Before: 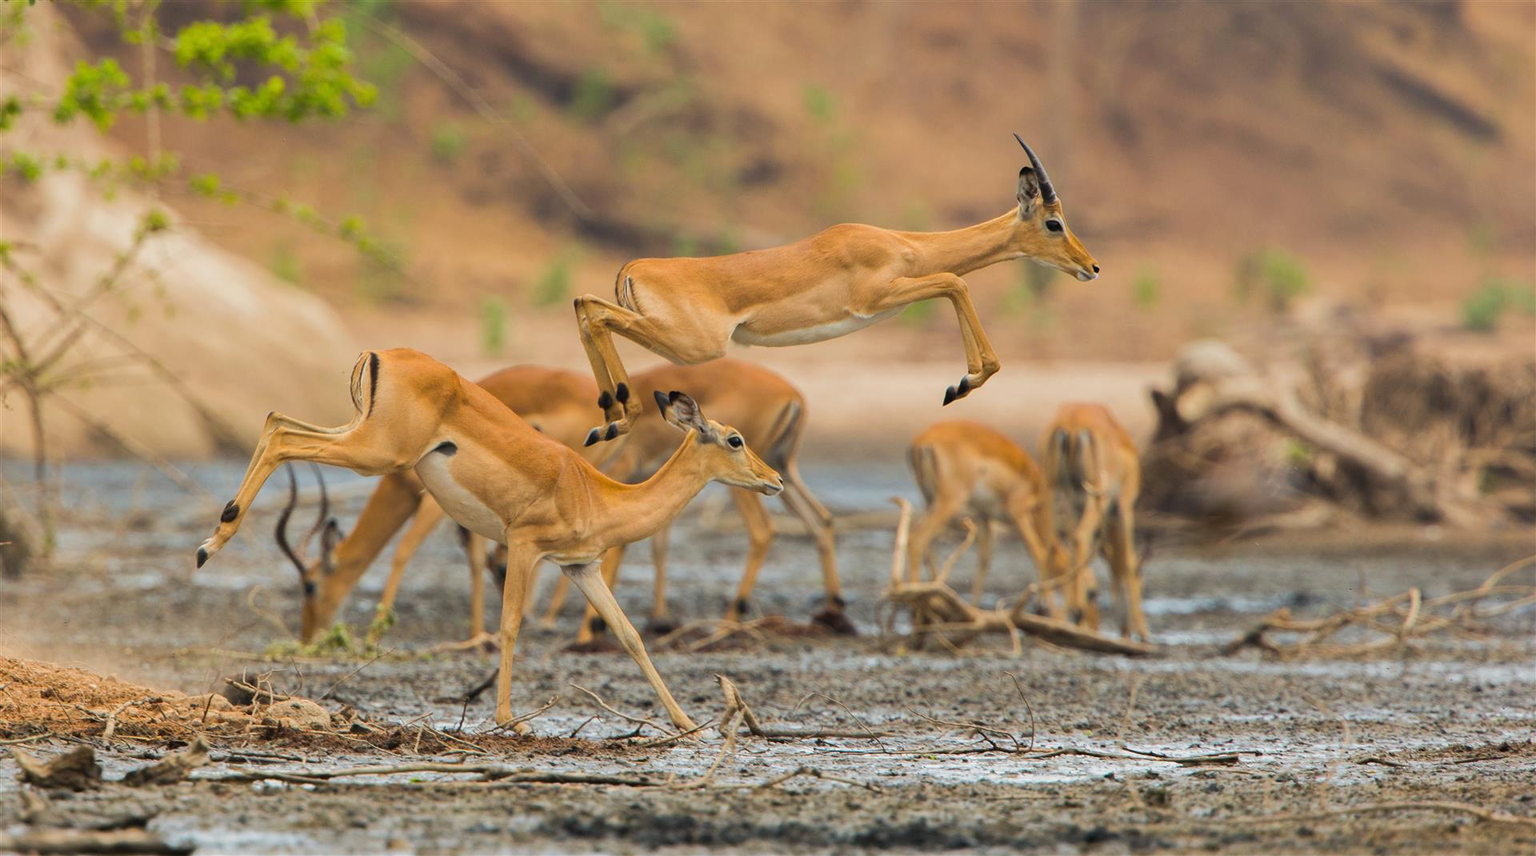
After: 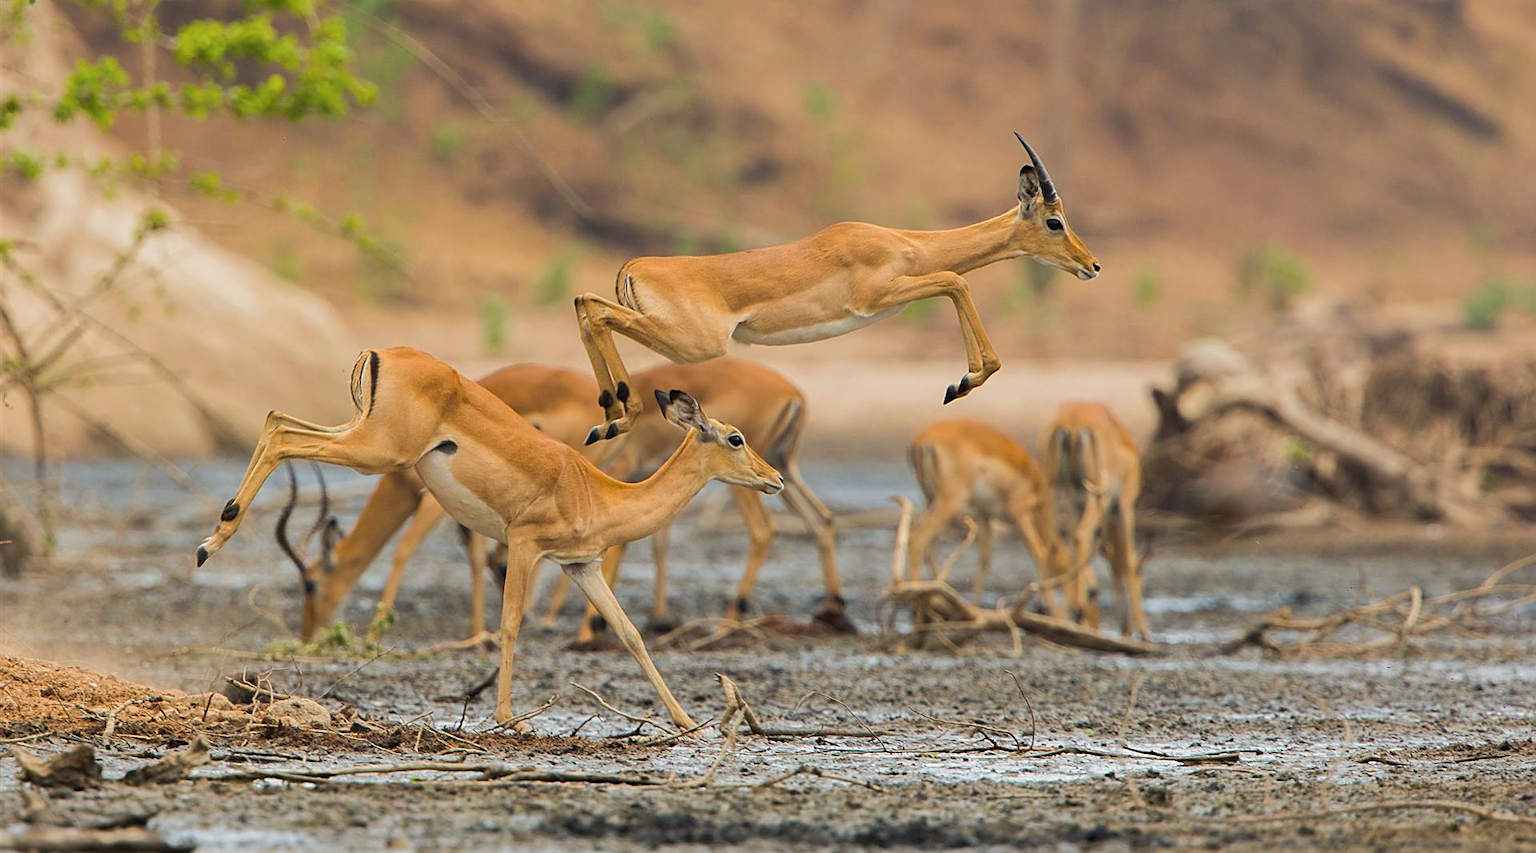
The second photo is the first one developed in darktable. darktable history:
sharpen: on, module defaults
crop: top 0.214%, bottom 0.157%
color zones: curves: ch0 [(0.25, 0.5) (0.428, 0.473) (0.75, 0.5)]; ch1 [(0.243, 0.479) (0.398, 0.452) (0.75, 0.5)]
